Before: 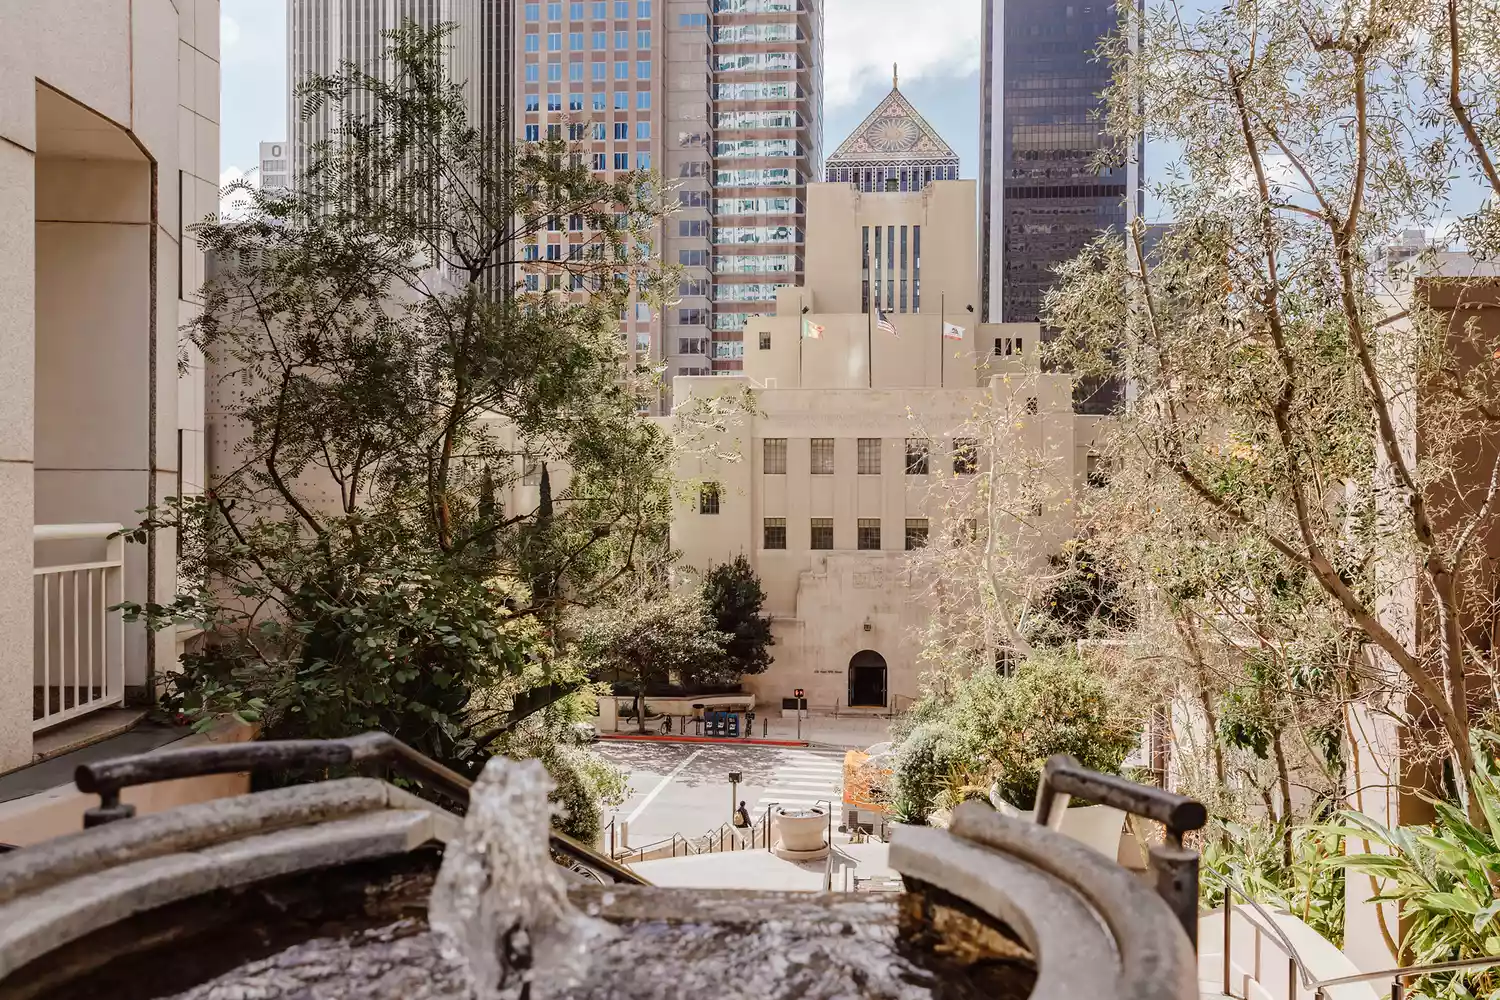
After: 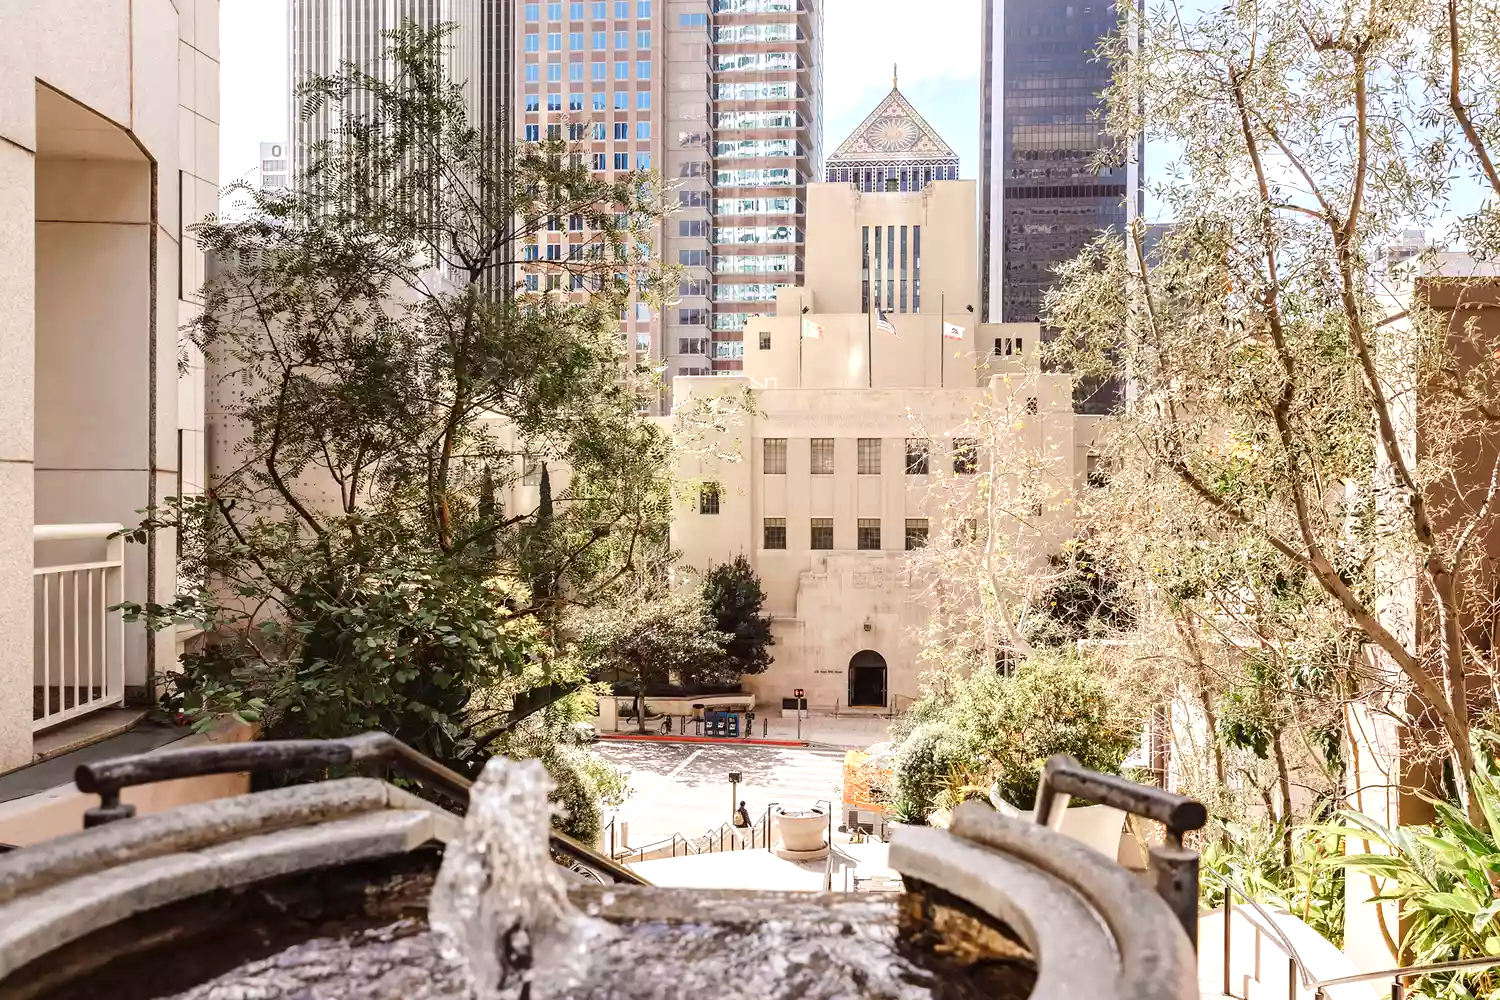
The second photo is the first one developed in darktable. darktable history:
exposure: exposure 0.665 EV, compensate highlight preservation false
